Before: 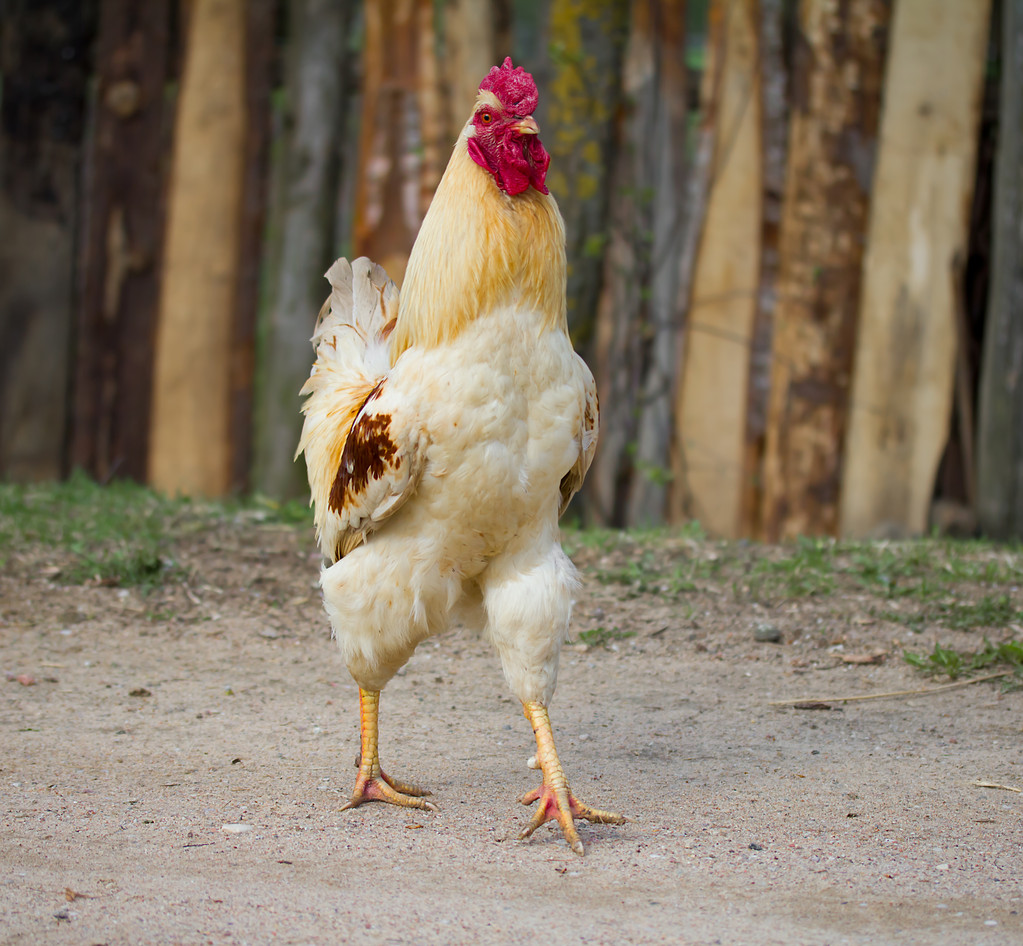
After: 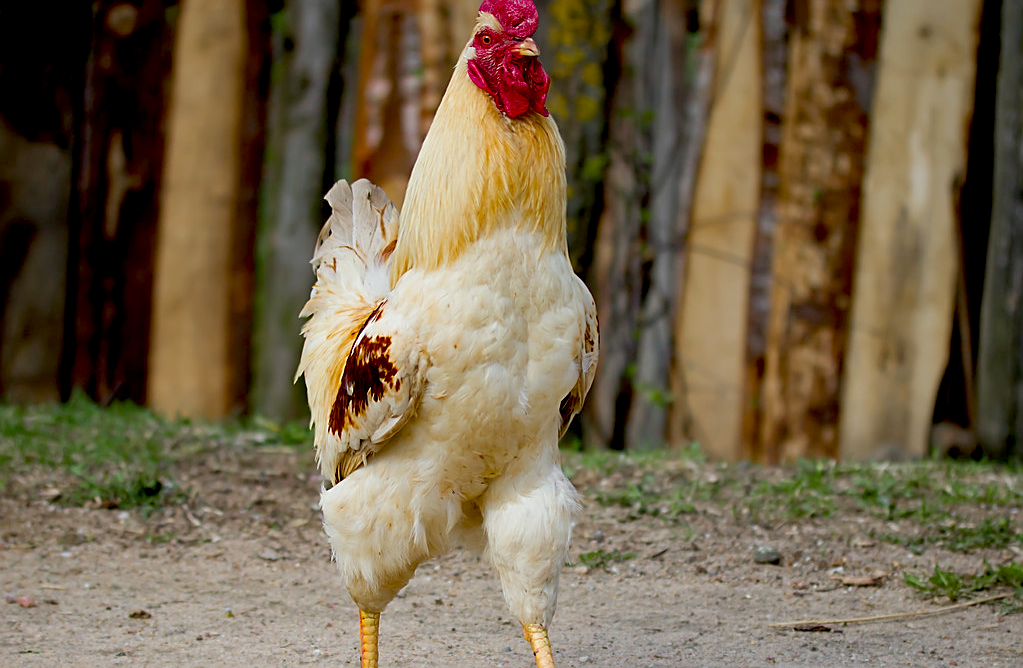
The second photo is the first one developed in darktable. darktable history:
crop and rotate: top 8.293%, bottom 20.996%
sharpen: on, module defaults
exposure: black level correction 0.029, exposure -0.073 EV, compensate highlight preservation false
